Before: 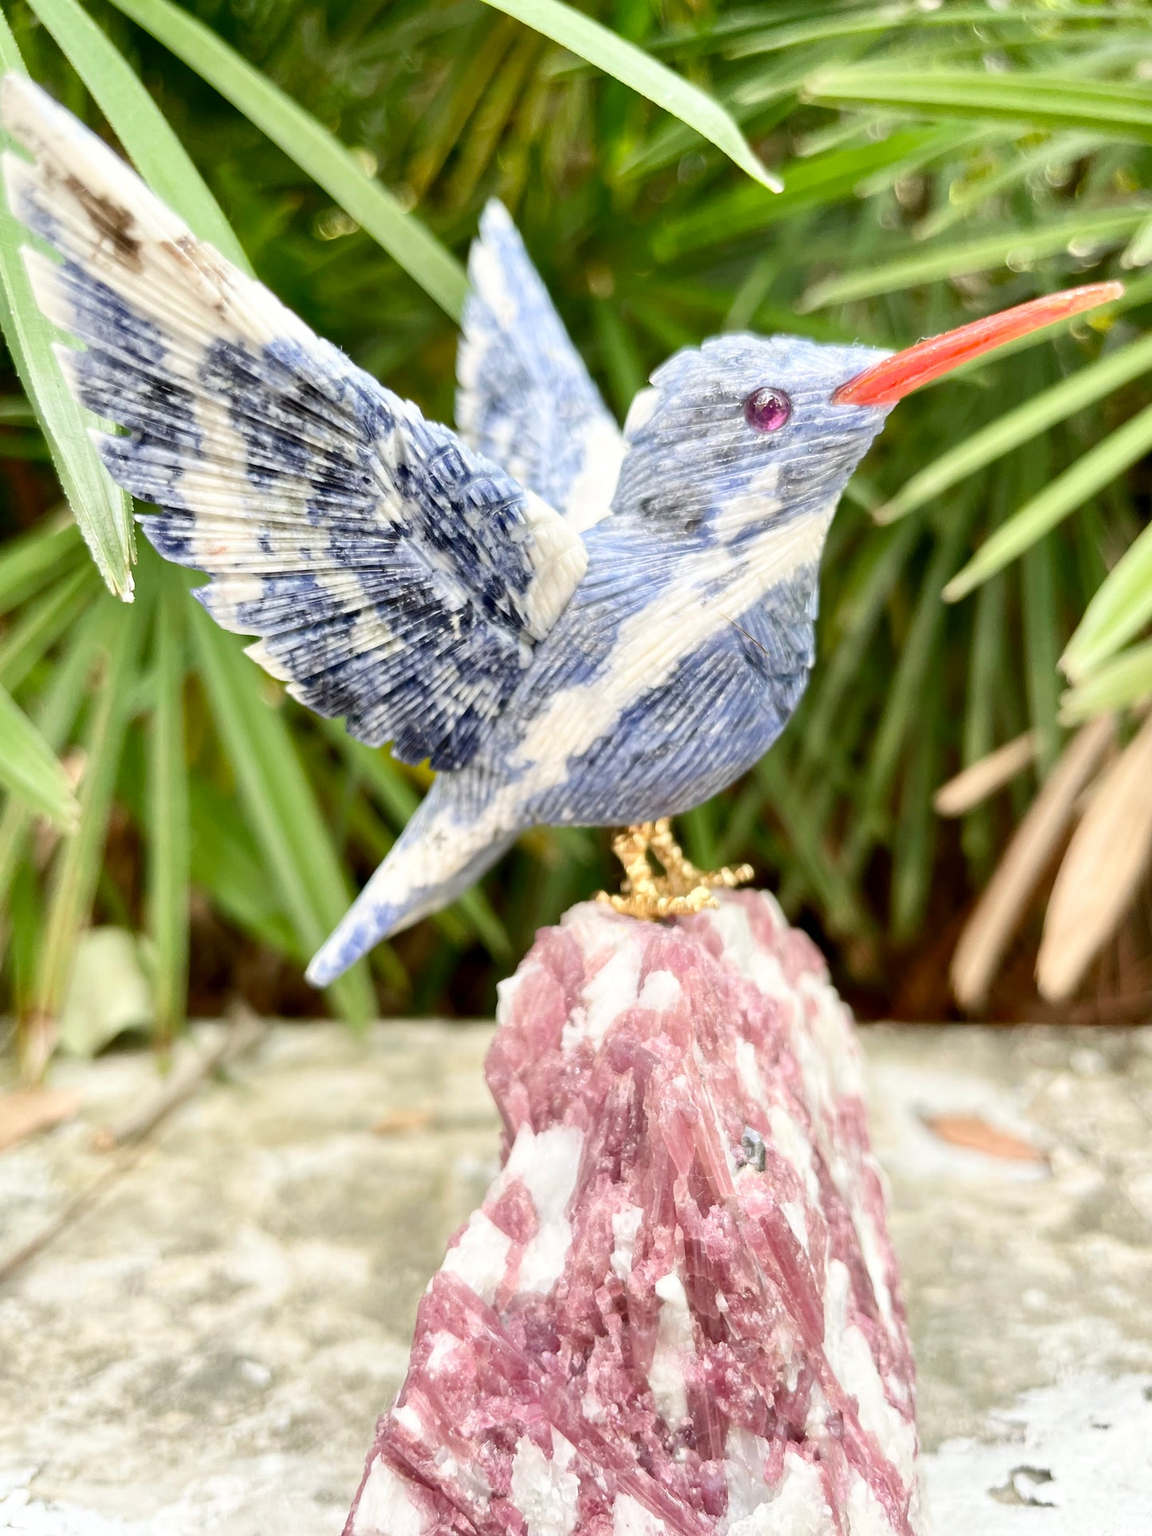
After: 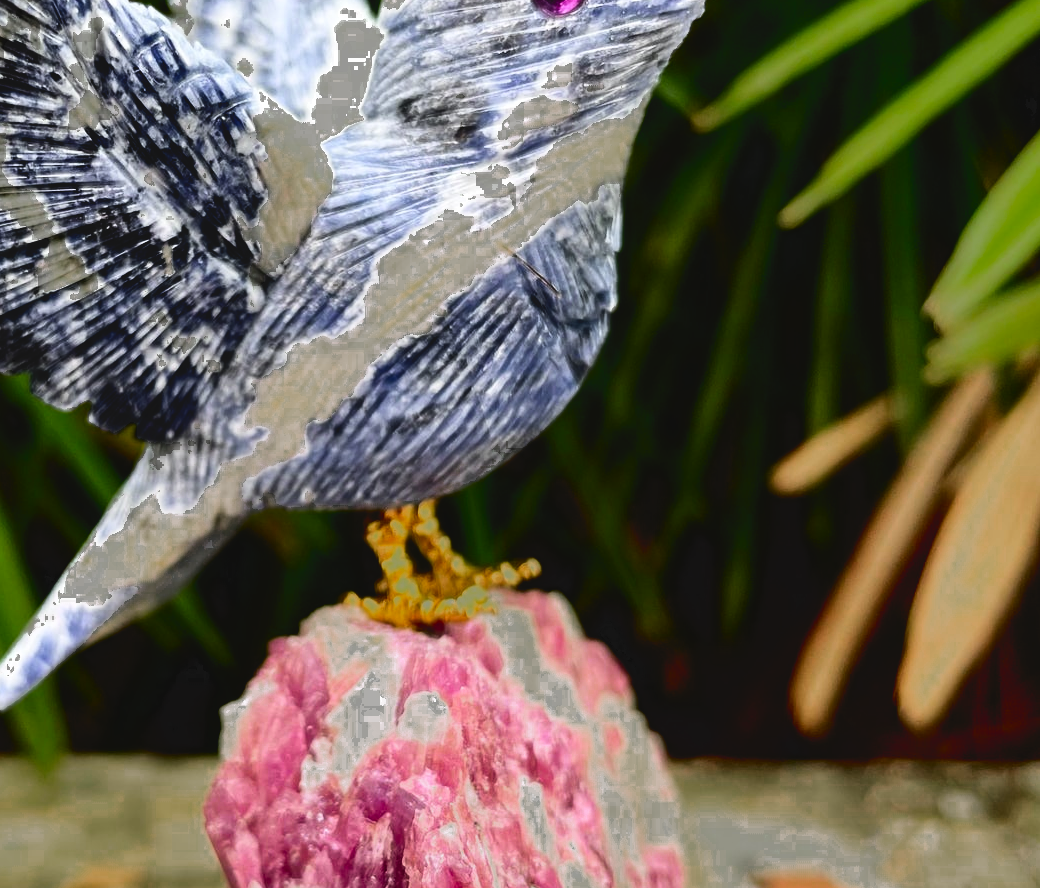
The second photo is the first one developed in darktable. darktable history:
color zones: curves: ch0 [(0, 0.48) (0.209, 0.398) (0.305, 0.332) (0.429, 0.493) (0.571, 0.5) (0.714, 0.5) (0.857, 0.5) (1, 0.48)]; ch1 [(0, 0.633) (0.143, 0.586) (0.286, 0.489) (0.429, 0.448) (0.571, 0.31) (0.714, 0.335) (0.857, 0.492) (1, 0.633)]; ch2 [(0, 0.448) (0.143, 0.498) (0.286, 0.5) (0.429, 0.5) (0.571, 0.5) (0.714, 0.5) (0.857, 0.5) (1, 0.448)], process mode strong
base curve: curves: ch0 [(0, 0.02) (0.083, 0.036) (1, 1)], preserve colors none
crop and rotate: left 27.993%, top 27.322%, bottom 26.566%
contrast brightness saturation: contrast 0.204, brightness -0.104, saturation 0.104
